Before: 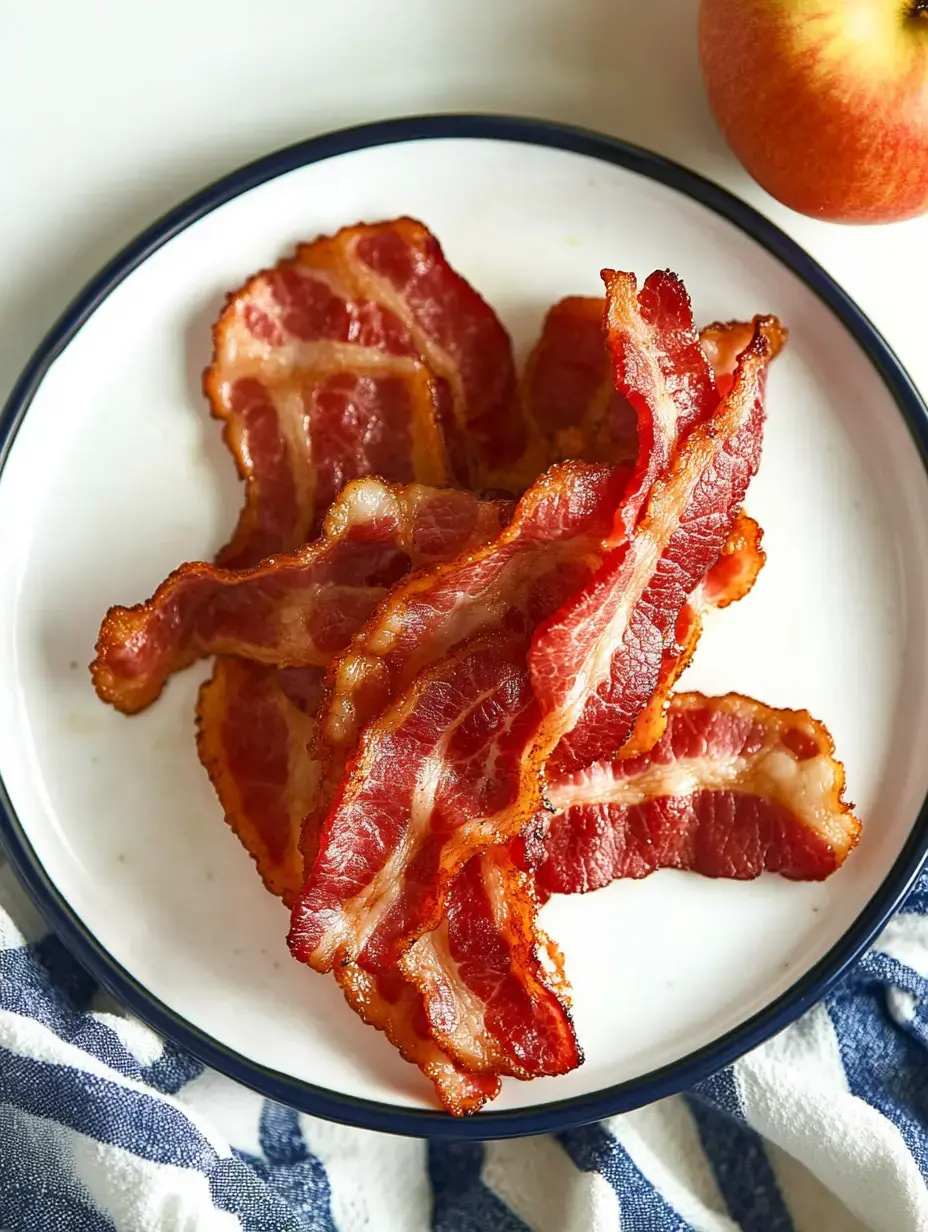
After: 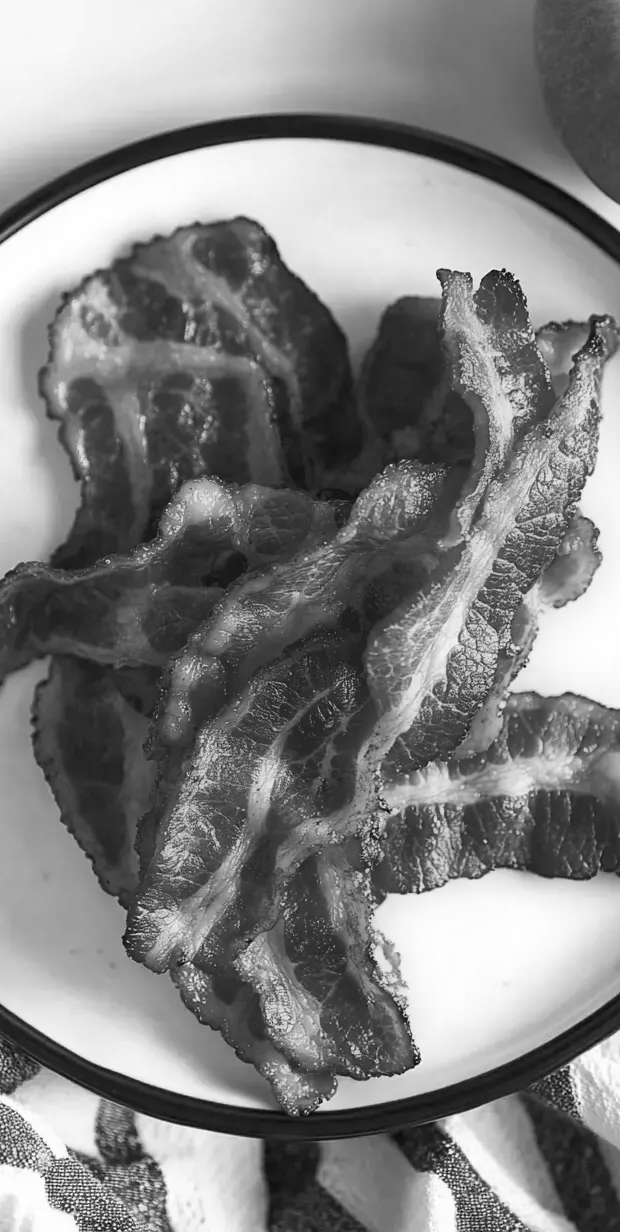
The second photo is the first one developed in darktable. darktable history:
crop and rotate: left 17.732%, right 15.423%
monochrome: a -4.13, b 5.16, size 1
color balance rgb: perceptual saturation grading › global saturation 20%, perceptual saturation grading › highlights -25%, perceptual saturation grading › shadows 50%
